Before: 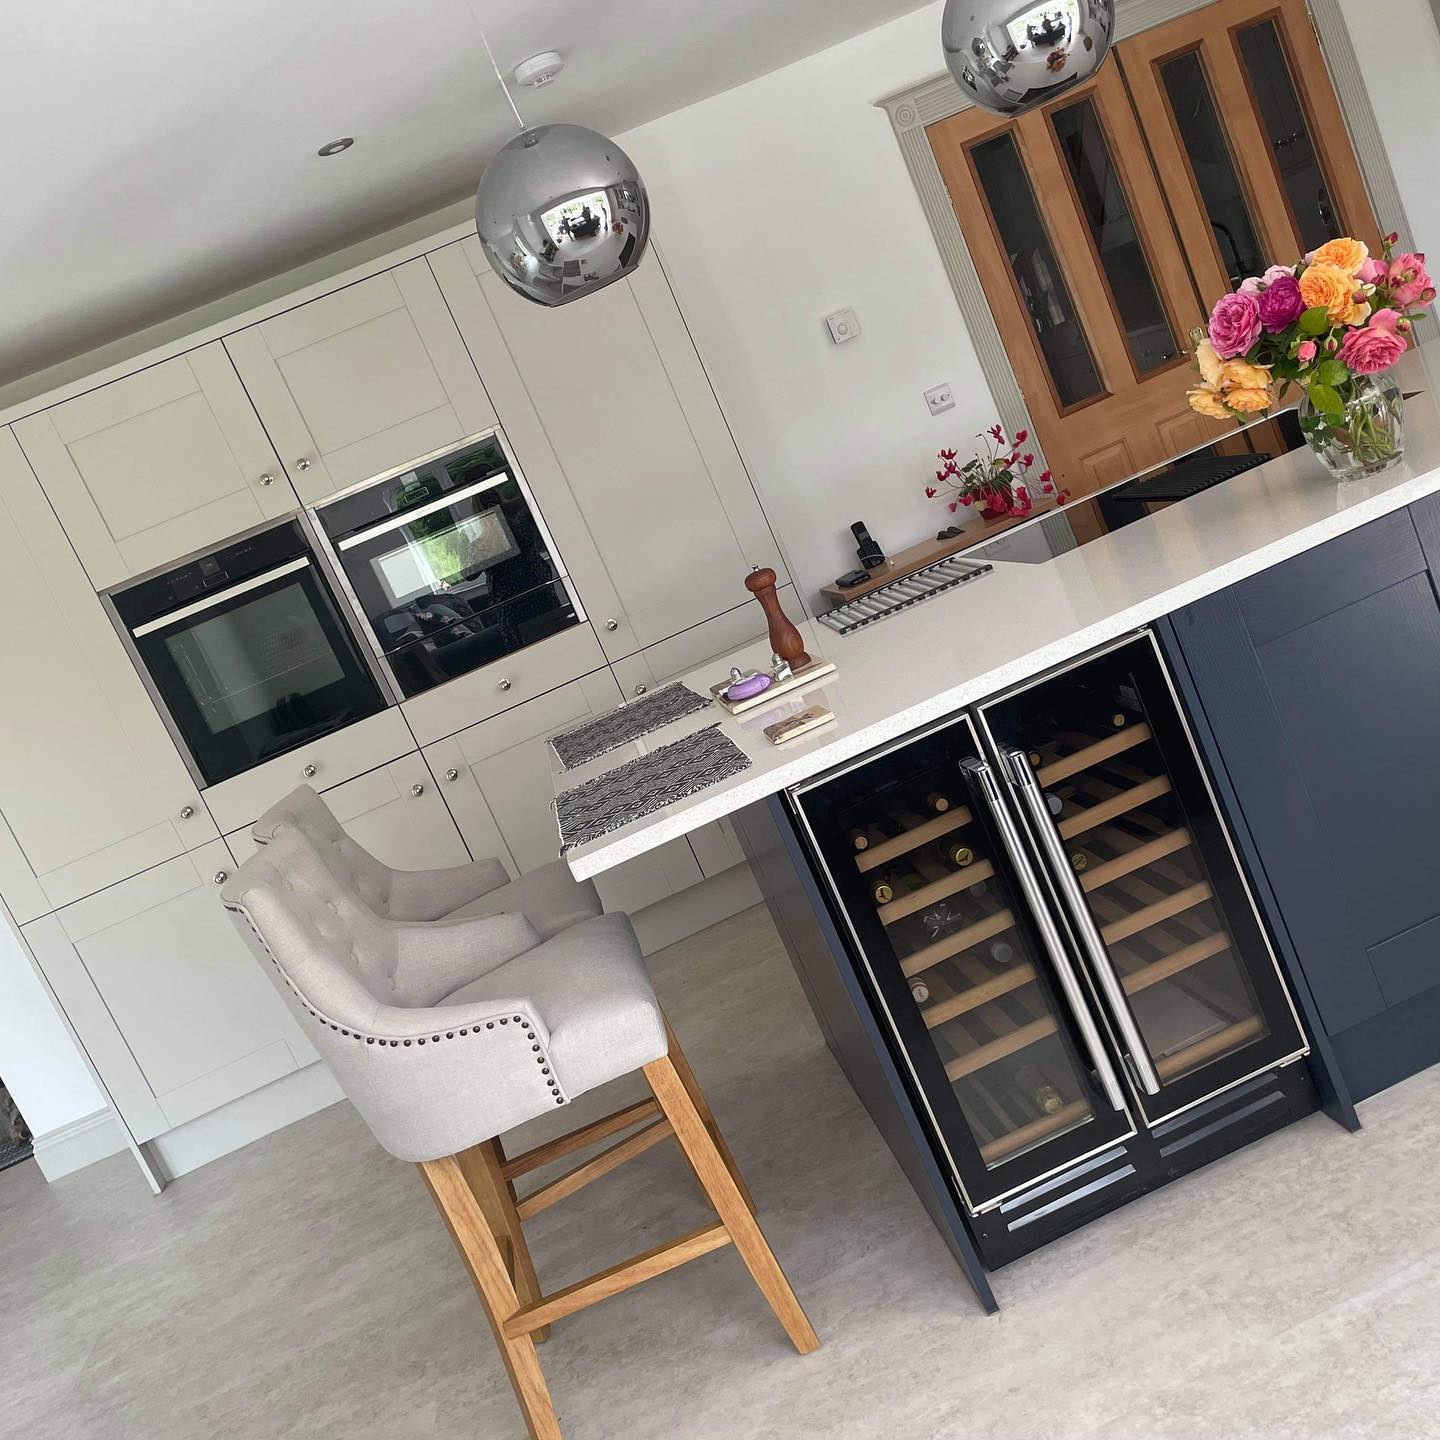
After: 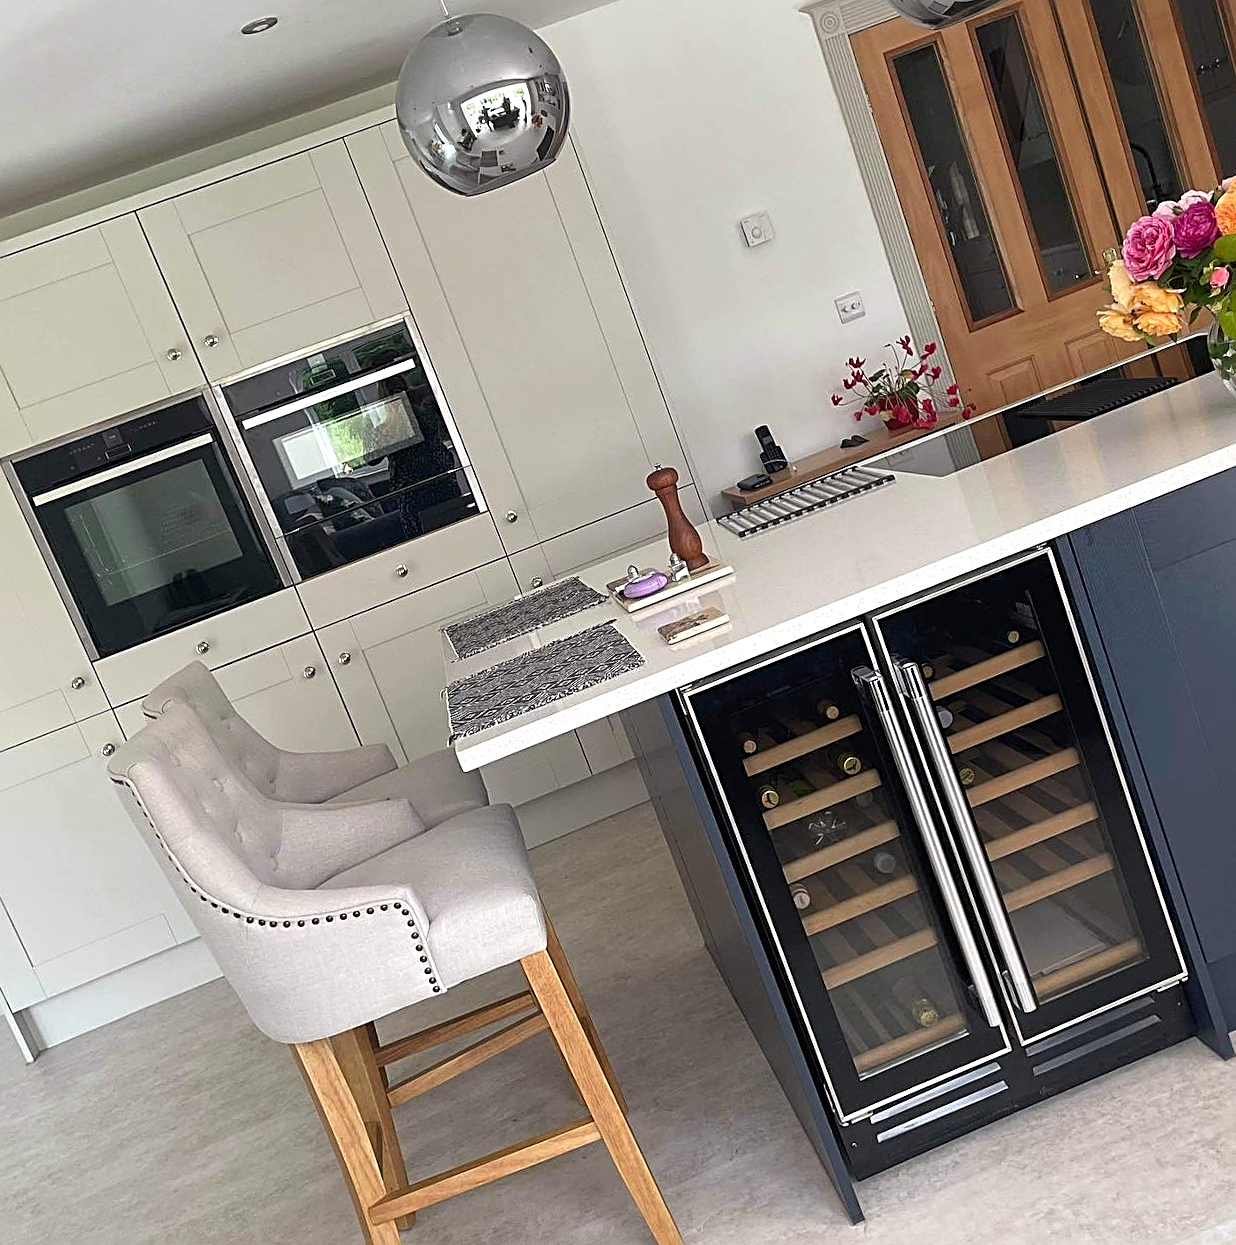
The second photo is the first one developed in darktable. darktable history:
crop and rotate: angle -2.83°, left 5.3%, top 5.16%, right 4.723%, bottom 4.221%
exposure: exposure 0.201 EV, compensate highlight preservation false
sharpen: radius 2.535, amount 0.631
